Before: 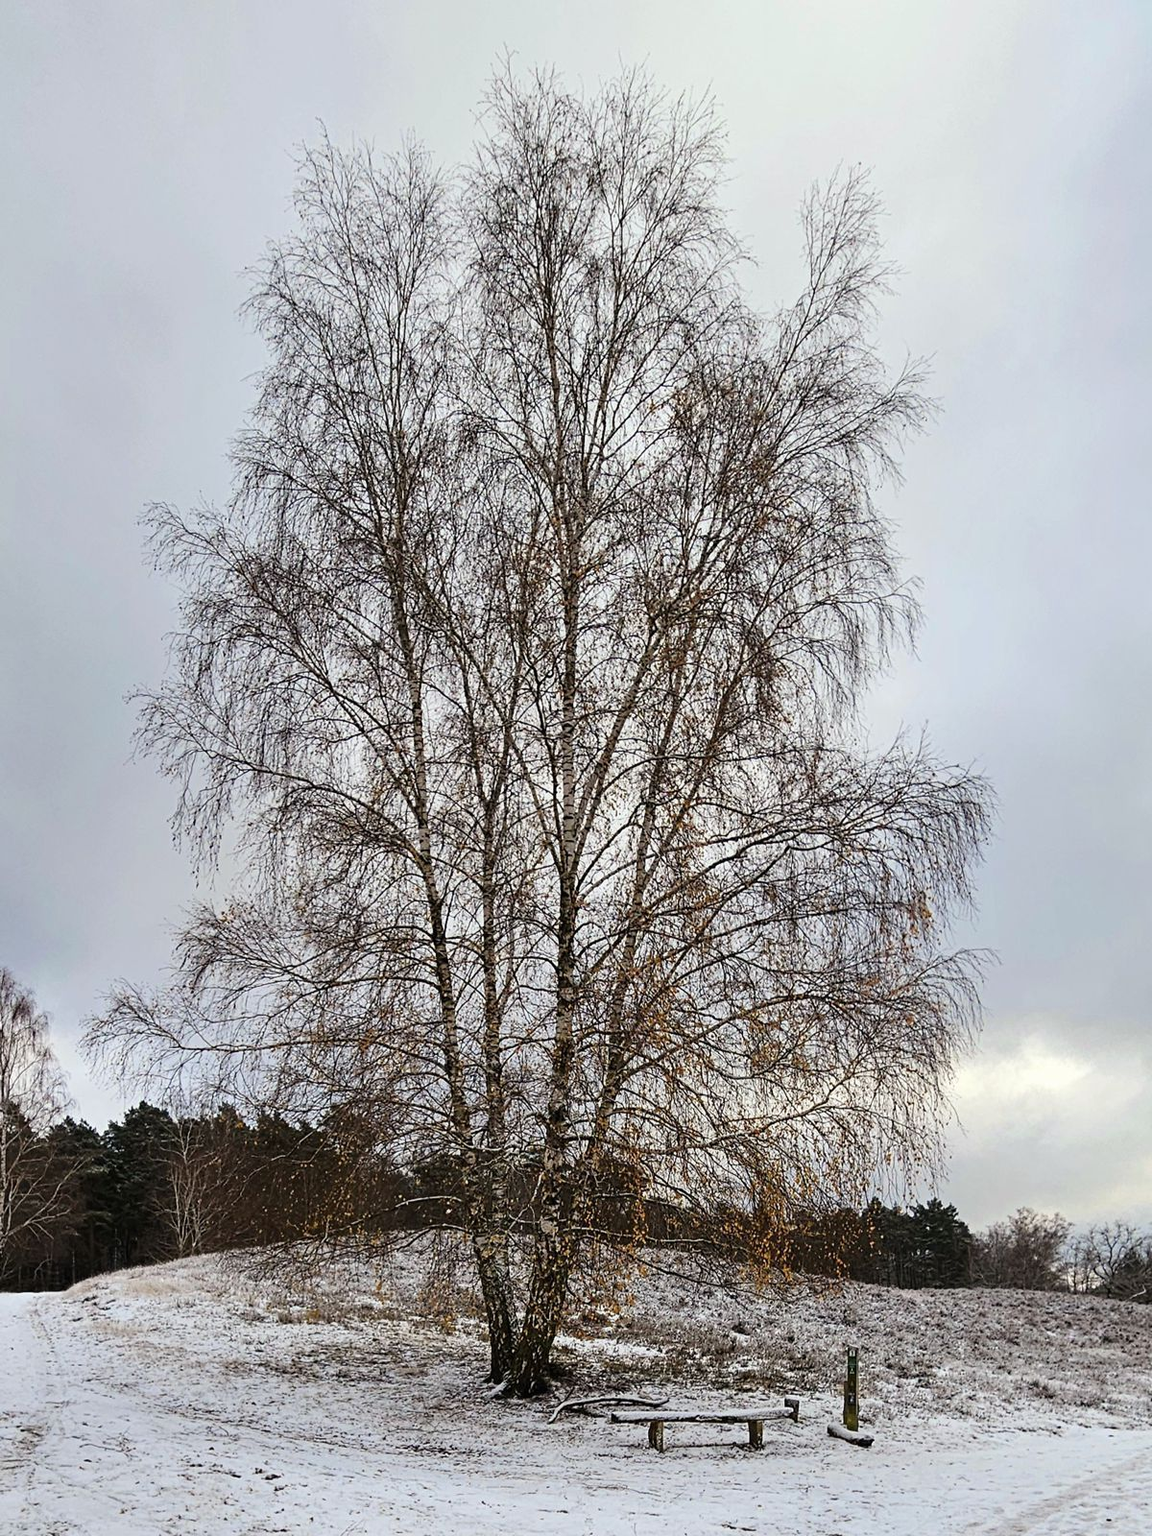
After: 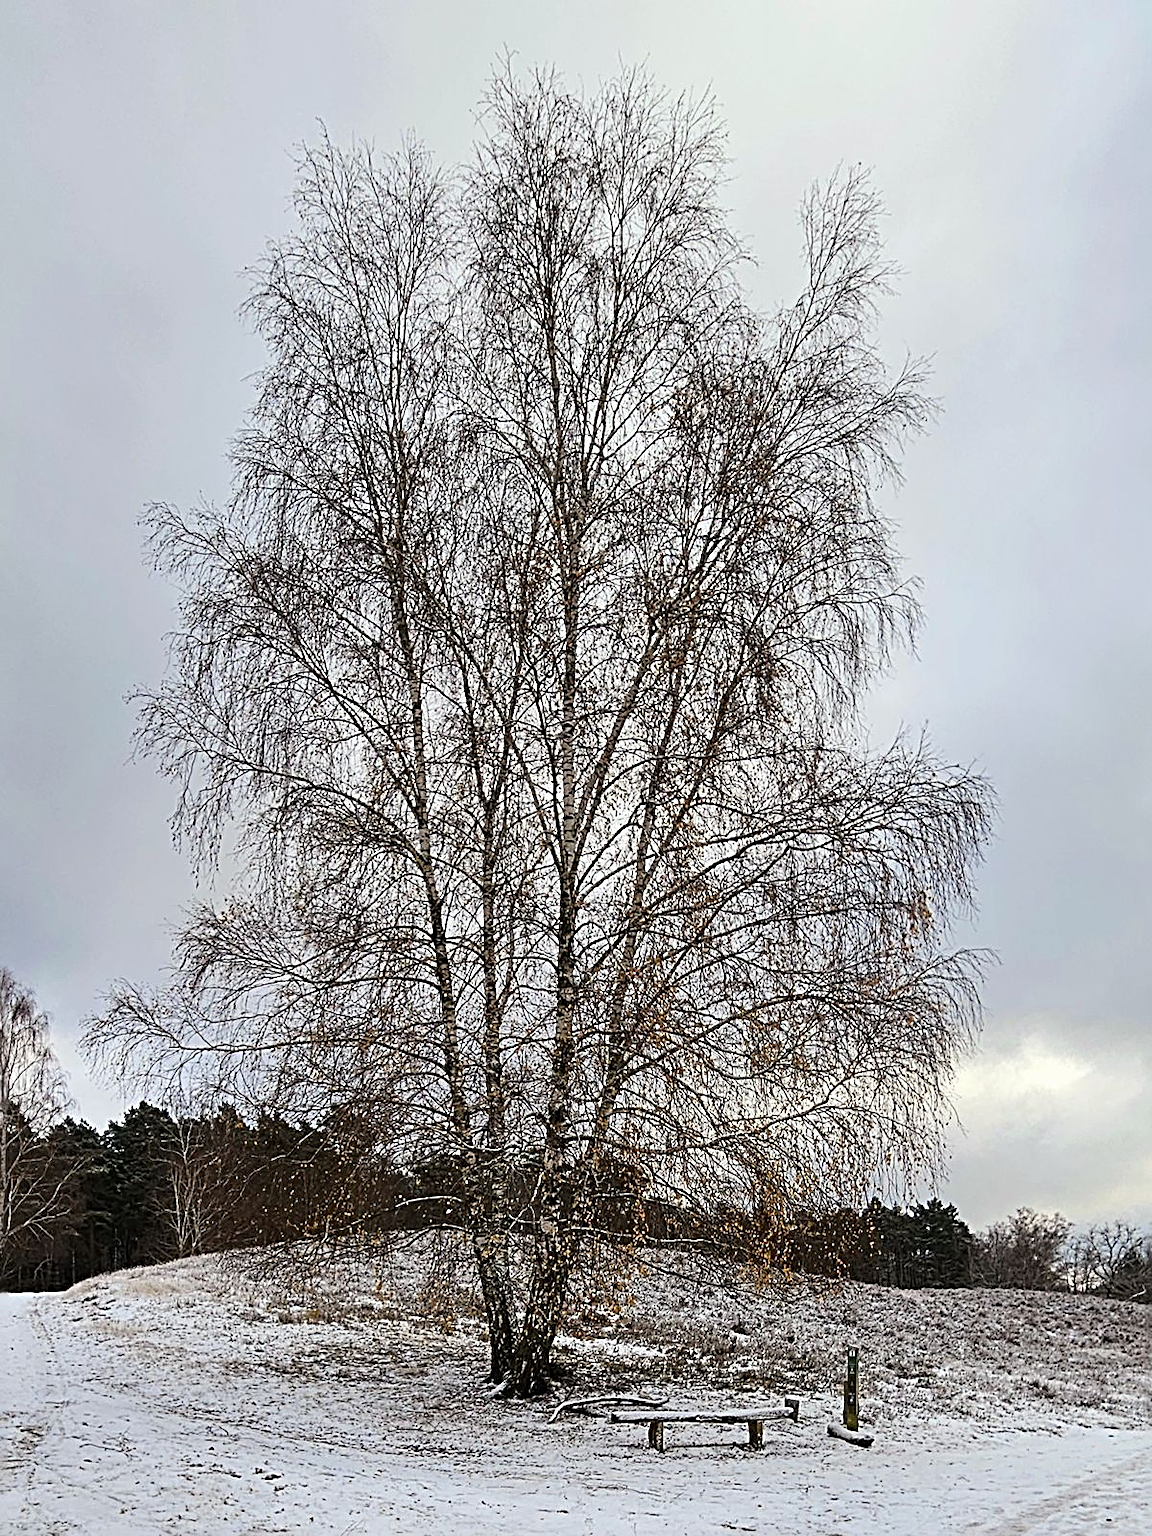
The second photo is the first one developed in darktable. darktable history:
sharpen: radius 2.817, amount 0.715
tone equalizer: on, module defaults
